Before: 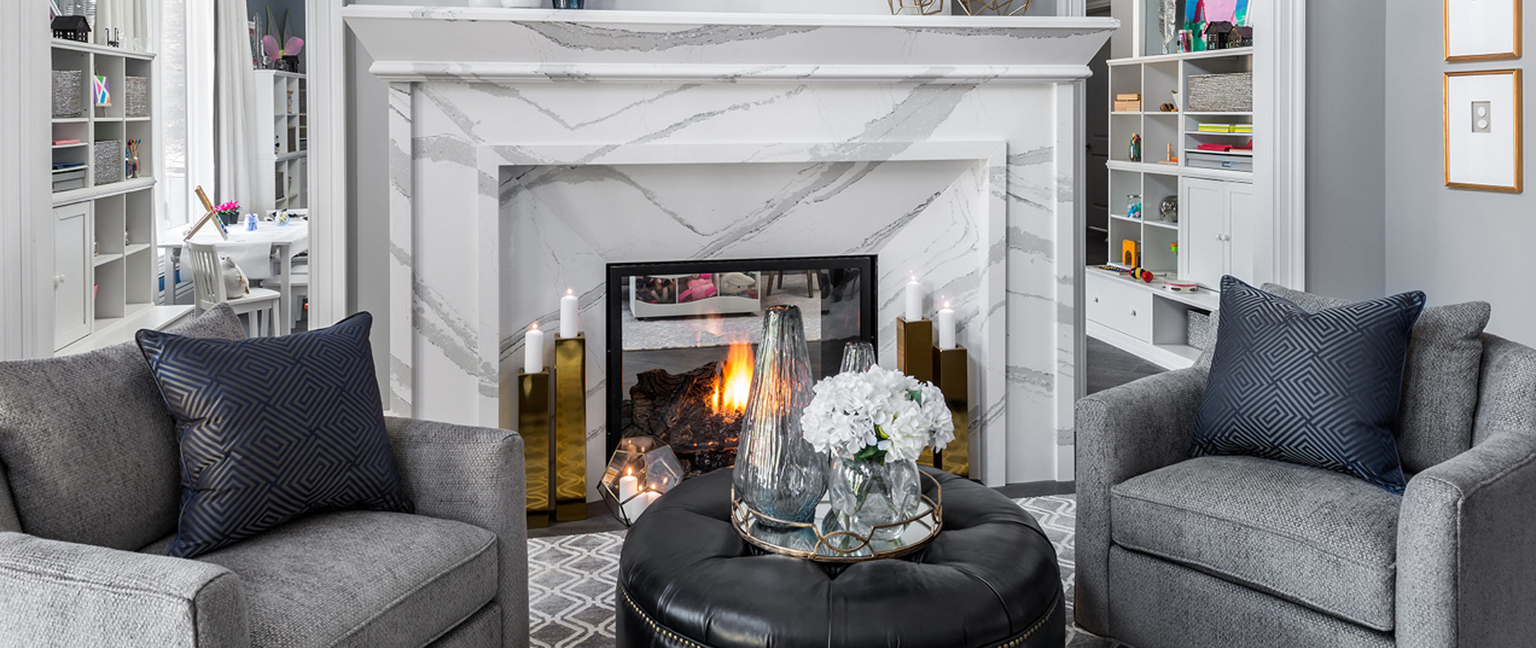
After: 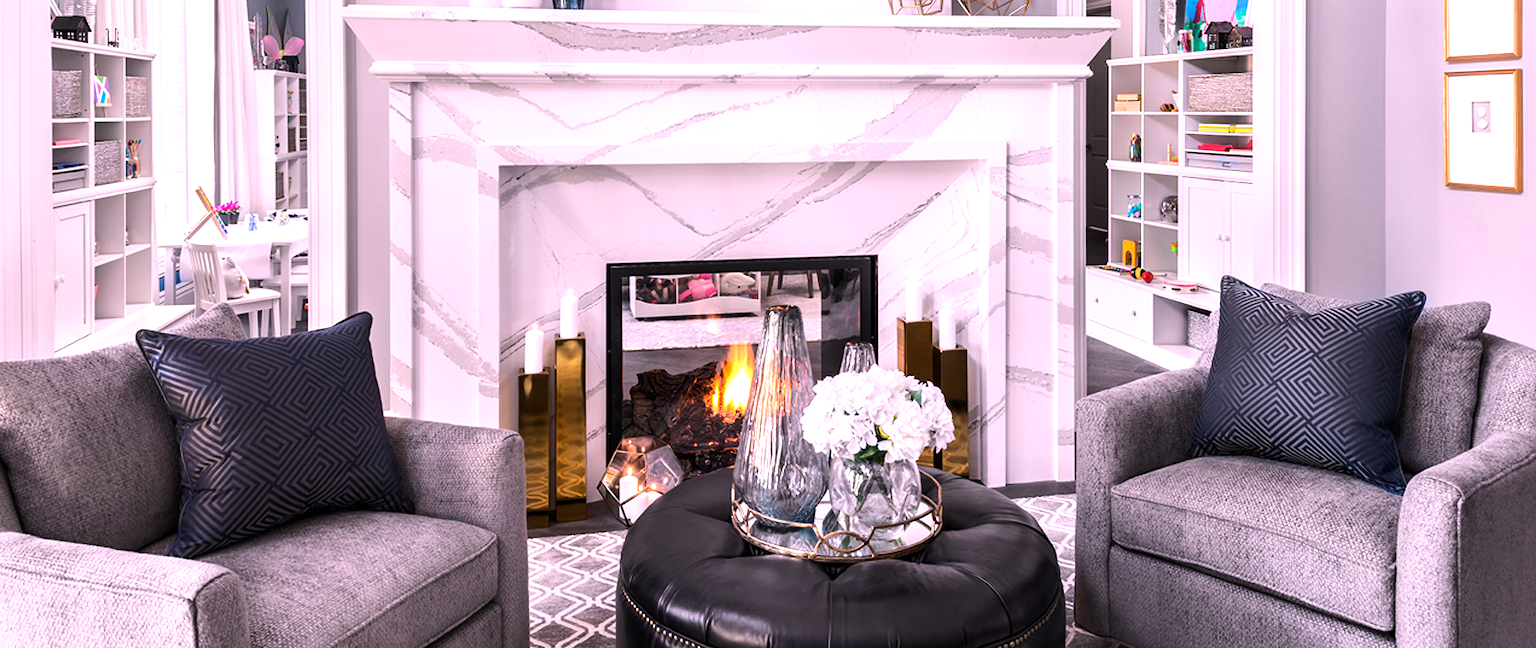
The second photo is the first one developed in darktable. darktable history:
tone equalizer: -8 EV 0.001 EV, -7 EV -0.002 EV, -6 EV 0.002 EV, -5 EV -0.03 EV, -4 EV -0.116 EV, -3 EV -0.169 EV, -2 EV 0.24 EV, -1 EV 0.702 EV, +0 EV 0.493 EV
white balance: red 1.188, blue 1.11
